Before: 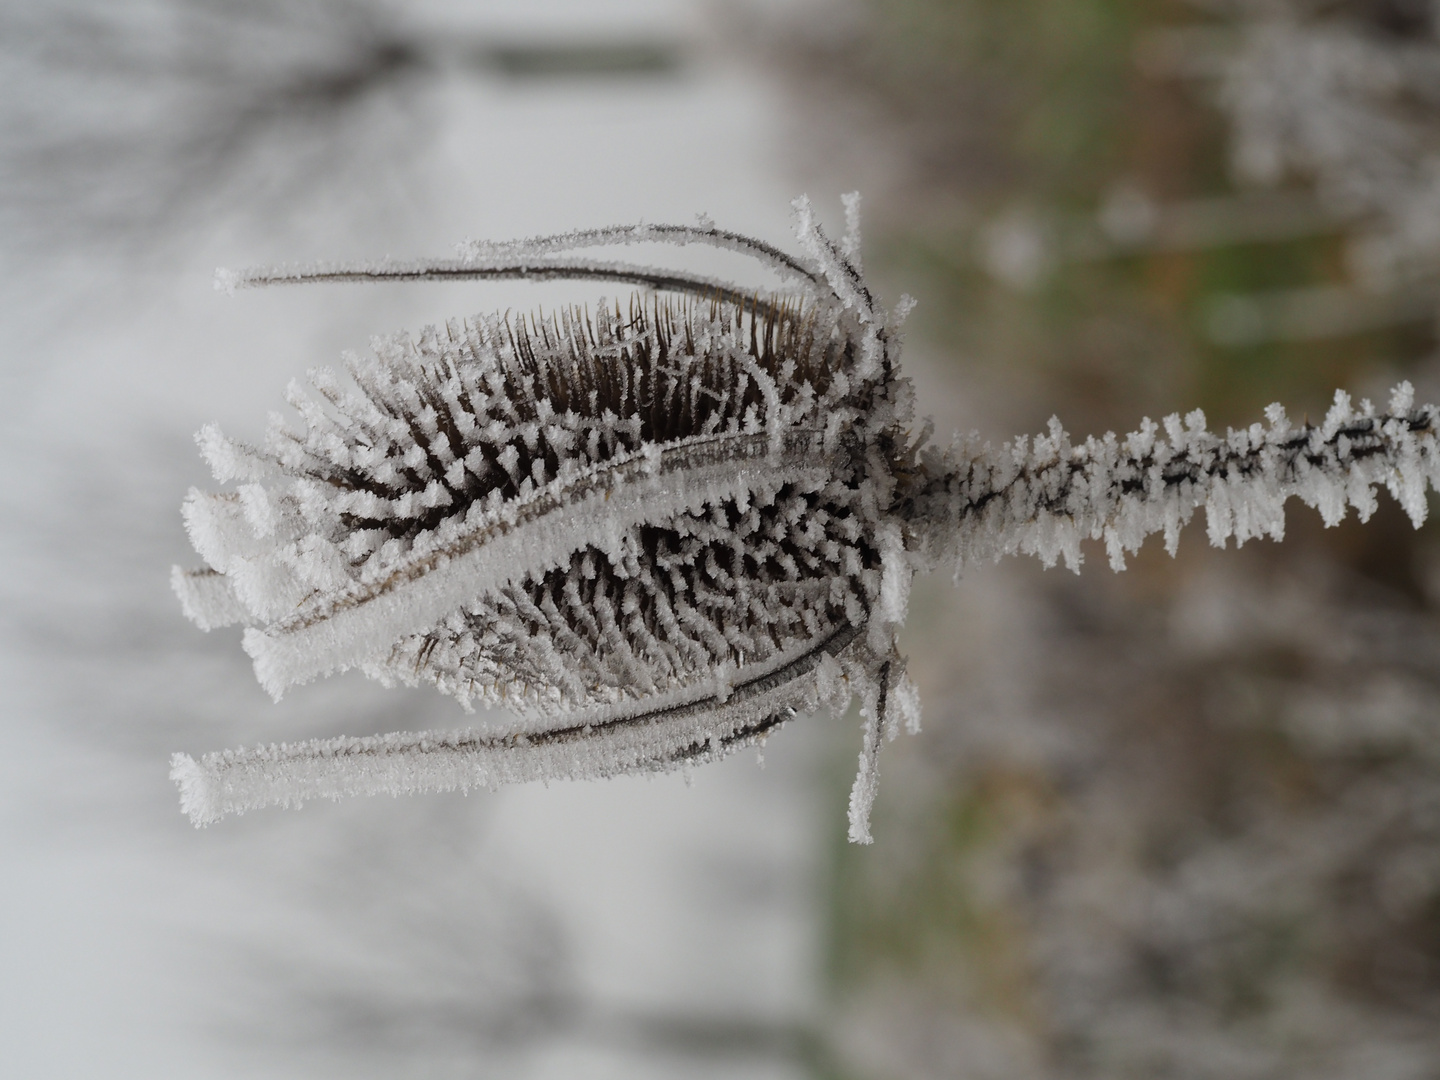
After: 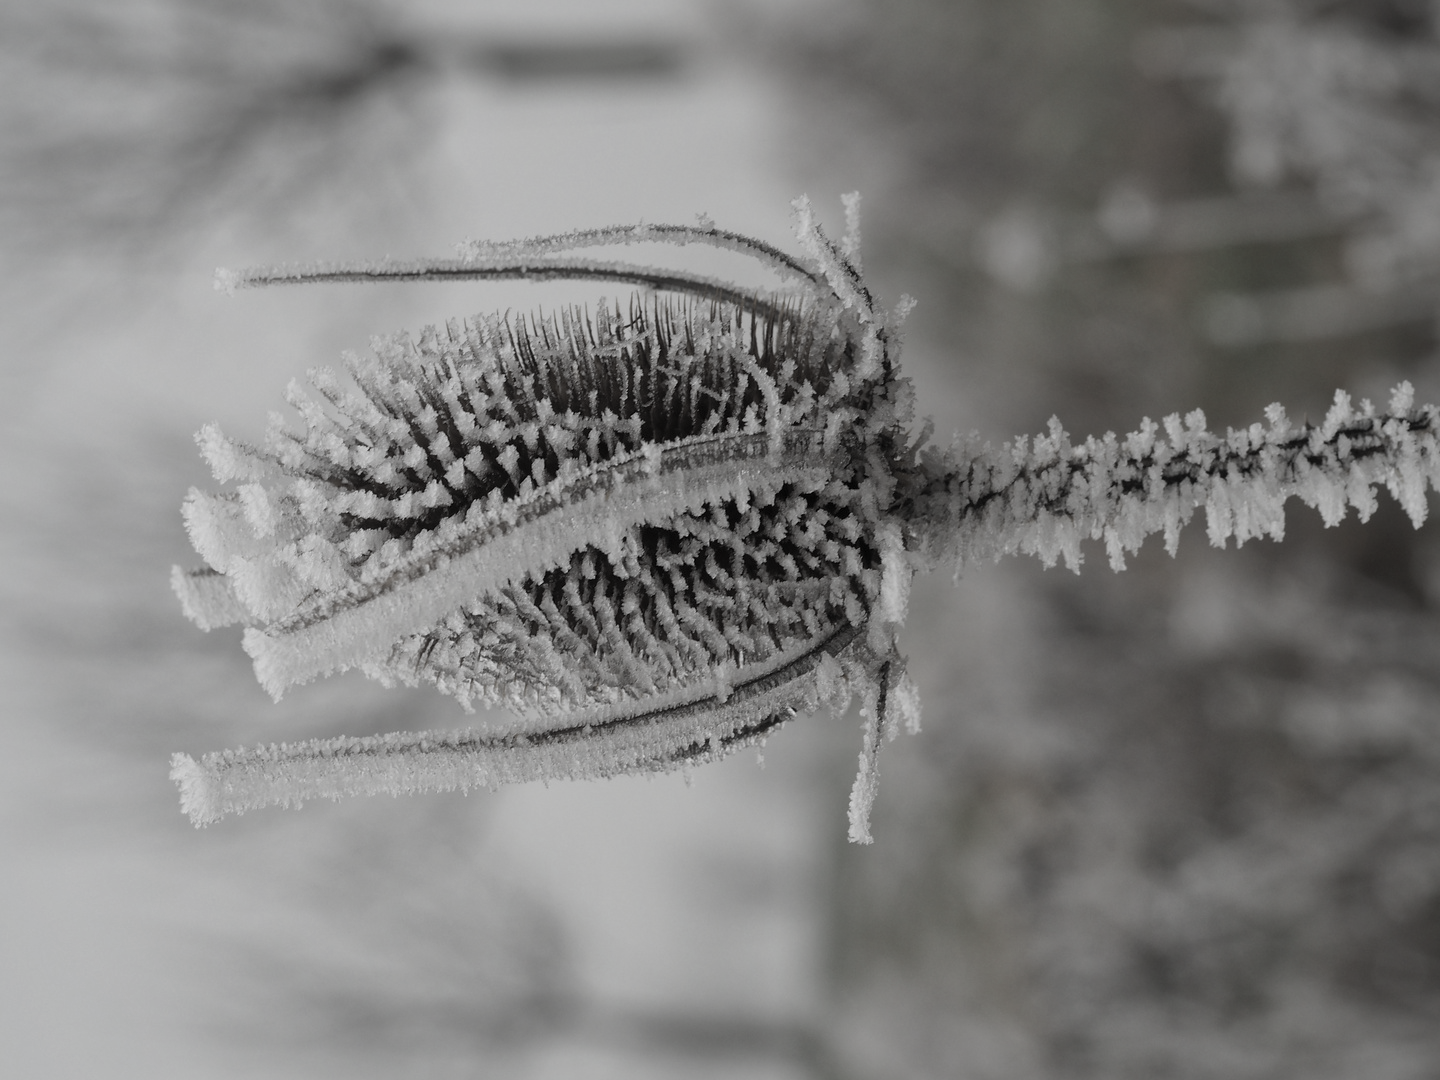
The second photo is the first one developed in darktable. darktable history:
color correction: saturation 0.2
shadows and highlights: on, module defaults
